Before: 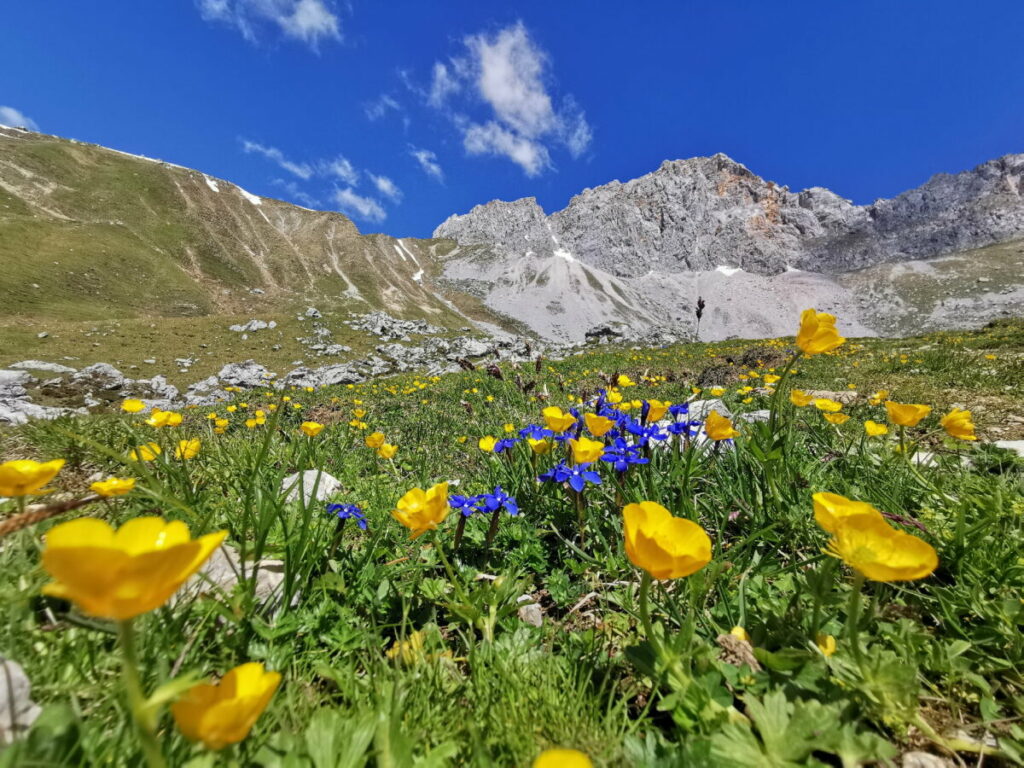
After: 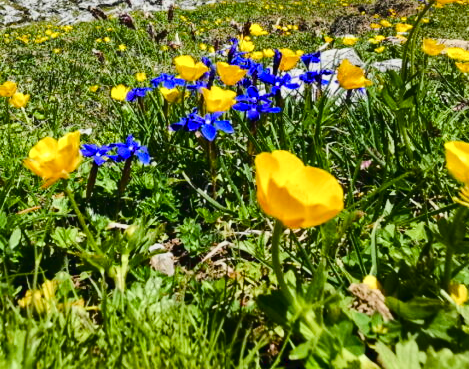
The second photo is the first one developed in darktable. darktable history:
crop: left 35.968%, top 45.768%, right 18.152%, bottom 6.142%
color balance rgb: perceptual saturation grading › global saturation 20%, perceptual saturation grading › highlights -25.034%, perceptual saturation grading › shadows 49.965%
tone curve: curves: ch0 [(0.003, 0.023) (0.071, 0.052) (0.236, 0.197) (0.466, 0.557) (0.644, 0.748) (0.803, 0.88) (0.994, 0.968)]; ch1 [(0, 0) (0.262, 0.227) (0.417, 0.386) (0.469, 0.467) (0.502, 0.498) (0.528, 0.53) (0.573, 0.57) (0.605, 0.621) (0.644, 0.671) (0.686, 0.728) (0.994, 0.987)]; ch2 [(0, 0) (0.262, 0.188) (0.385, 0.353) (0.427, 0.424) (0.495, 0.493) (0.515, 0.534) (0.547, 0.556) (0.589, 0.613) (0.644, 0.748) (1, 1)]
